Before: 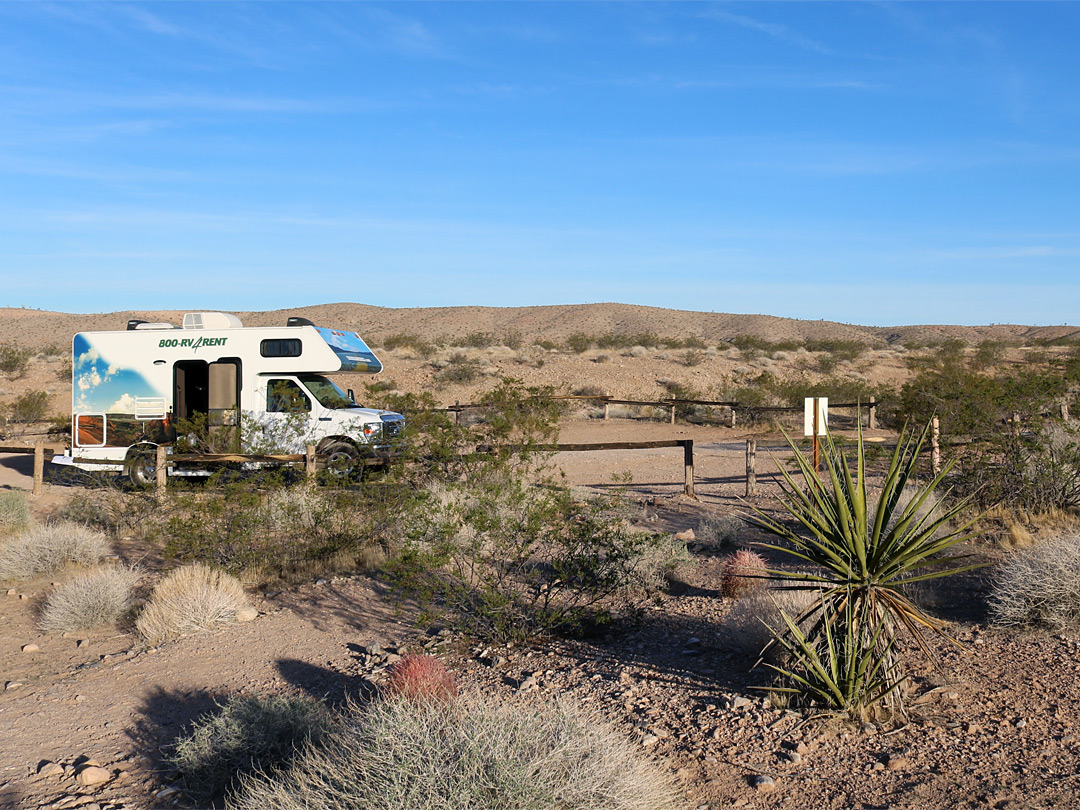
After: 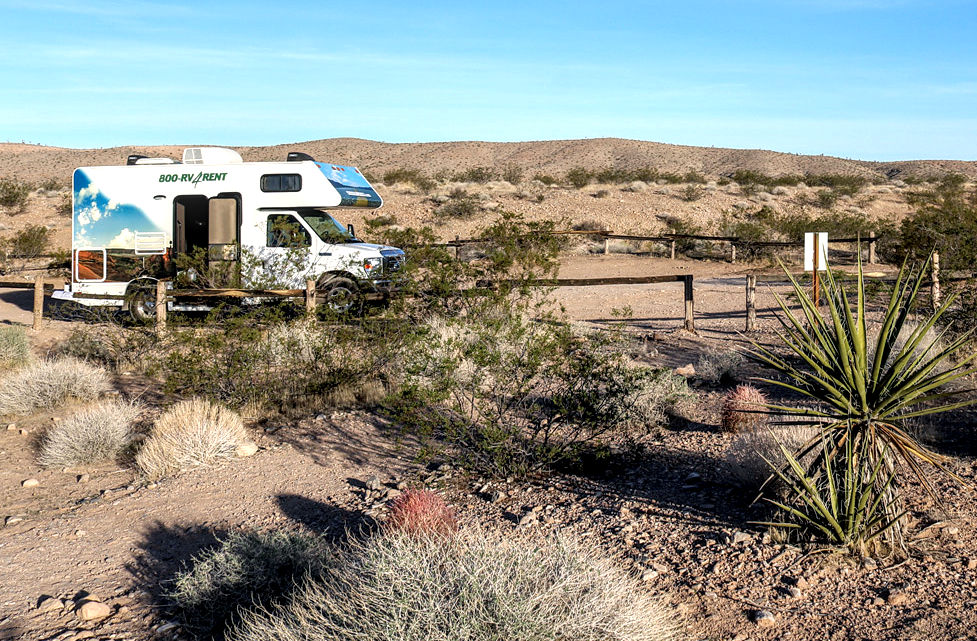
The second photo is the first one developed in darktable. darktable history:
local contrast: highlights 22%, detail 150%
crop: top 20.449%, right 9.451%, bottom 0.343%
tone equalizer: -8 EV -0.444 EV, -7 EV -0.354 EV, -6 EV -0.351 EV, -5 EV -0.23 EV, -3 EV 0.232 EV, -2 EV 0.334 EV, -1 EV 0.397 EV, +0 EV 0.389 EV, mask exposure compensation -0.491 EV
